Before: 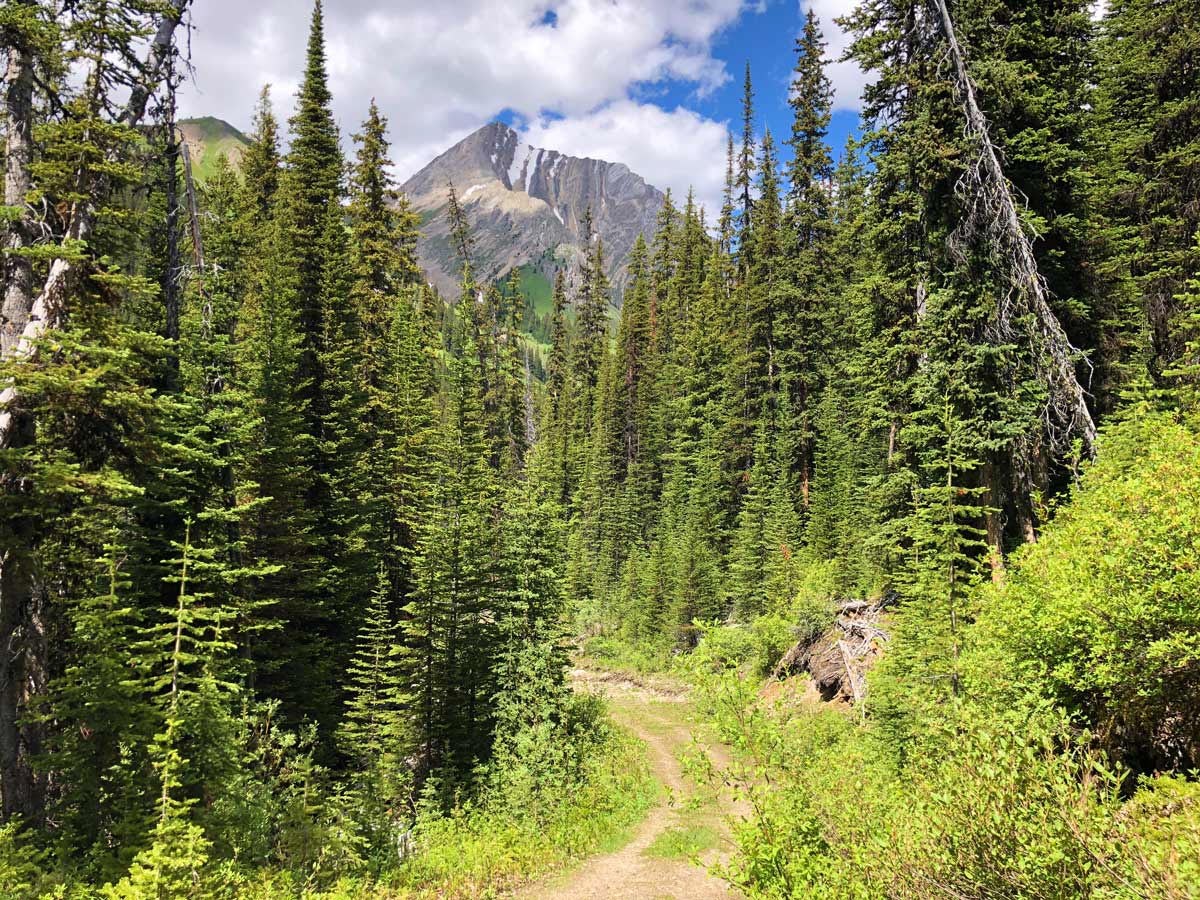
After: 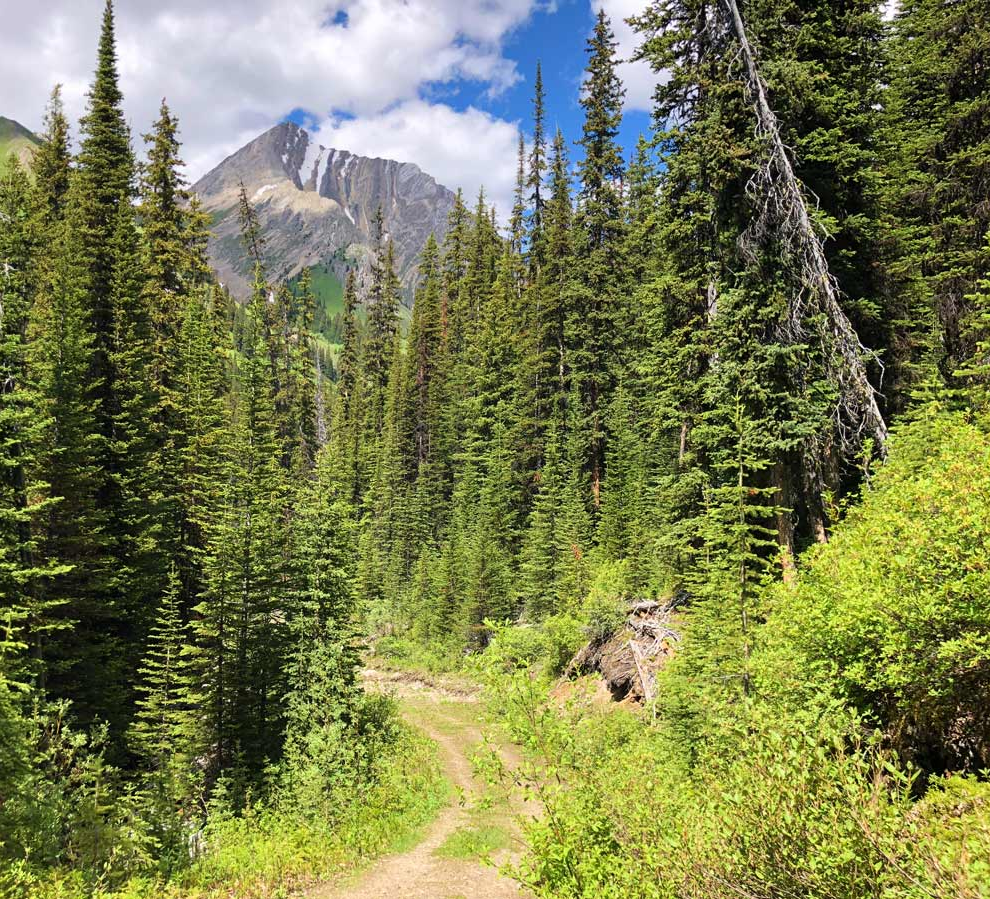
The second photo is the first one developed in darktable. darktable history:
color calibration: illuminant same as pipeline (D50), adaptation XYZ, x 0.345, y 0.359, temperature 5020.02 K, saturation algorithm version 1 (2020)
crop: left 17.453%, bottom 0.034%
